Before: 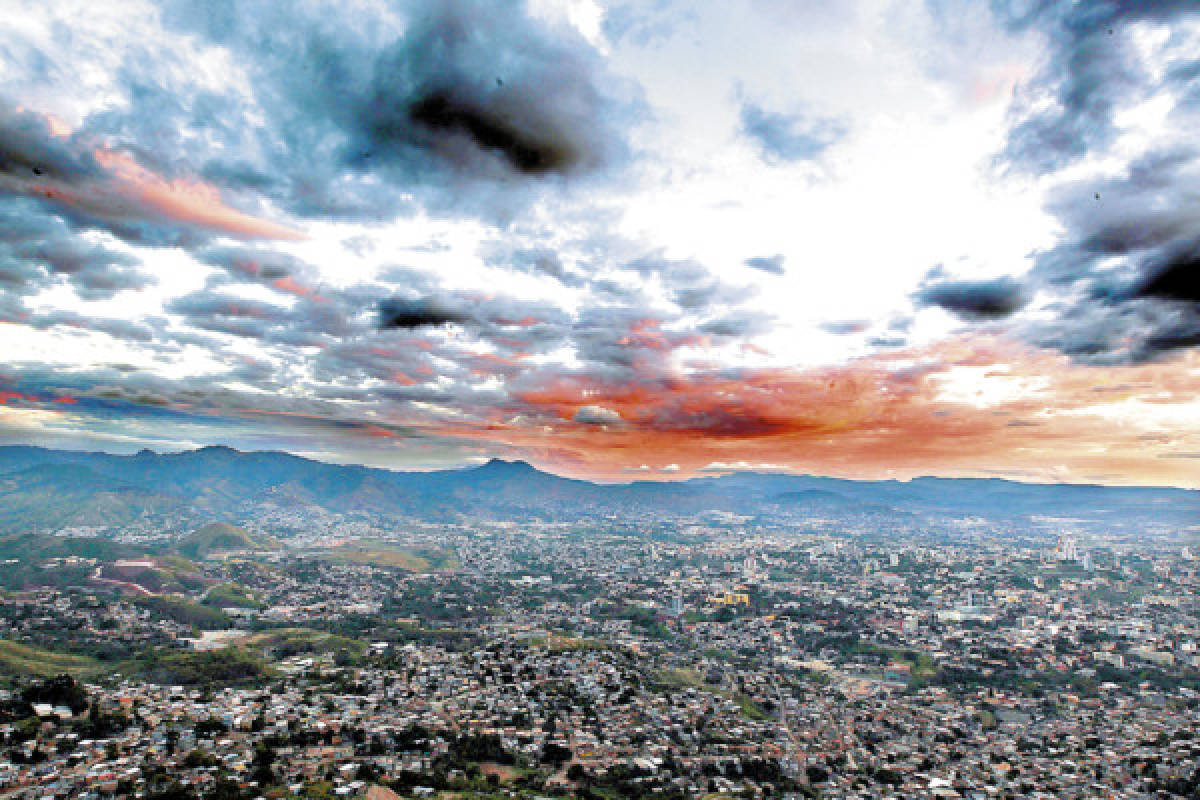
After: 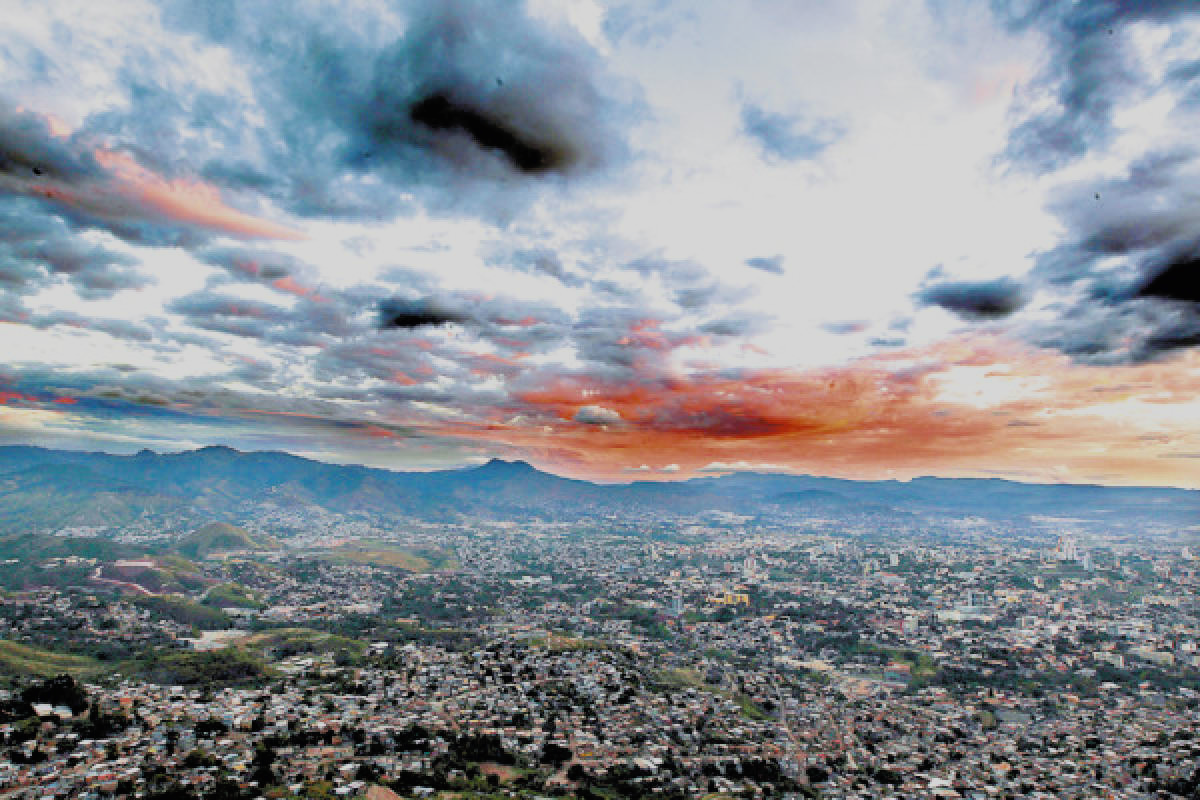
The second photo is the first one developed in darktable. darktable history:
tone curve: curves: ch0 [(0, 0) (0.003, 0.013) (0.011, 0.02) (0.025, 0.037) (0.044, 0.068) (0.069, 0.108) (0.1, 0.138) (0.136, 0.168) (0.177, 0.203) (0.224, 0.241) (0.277, 0.281) (0.335, 0.328) (0.399, 0.382) (0.468, 0.448) (0.543, 0.519) (0.623, 0.603) (0.709, 0.705) (0.801, 0.808) (0.898, 0.903) (1, 1)], color space Lab, independent channels, preserve colors none
filmic rgb: black relative exposure -7.65 EV, white relative exposure 4.56 EV, threshold 3.06 EV, hardness 3.61, color science v6 (2022), enable highlight reconstruction true
